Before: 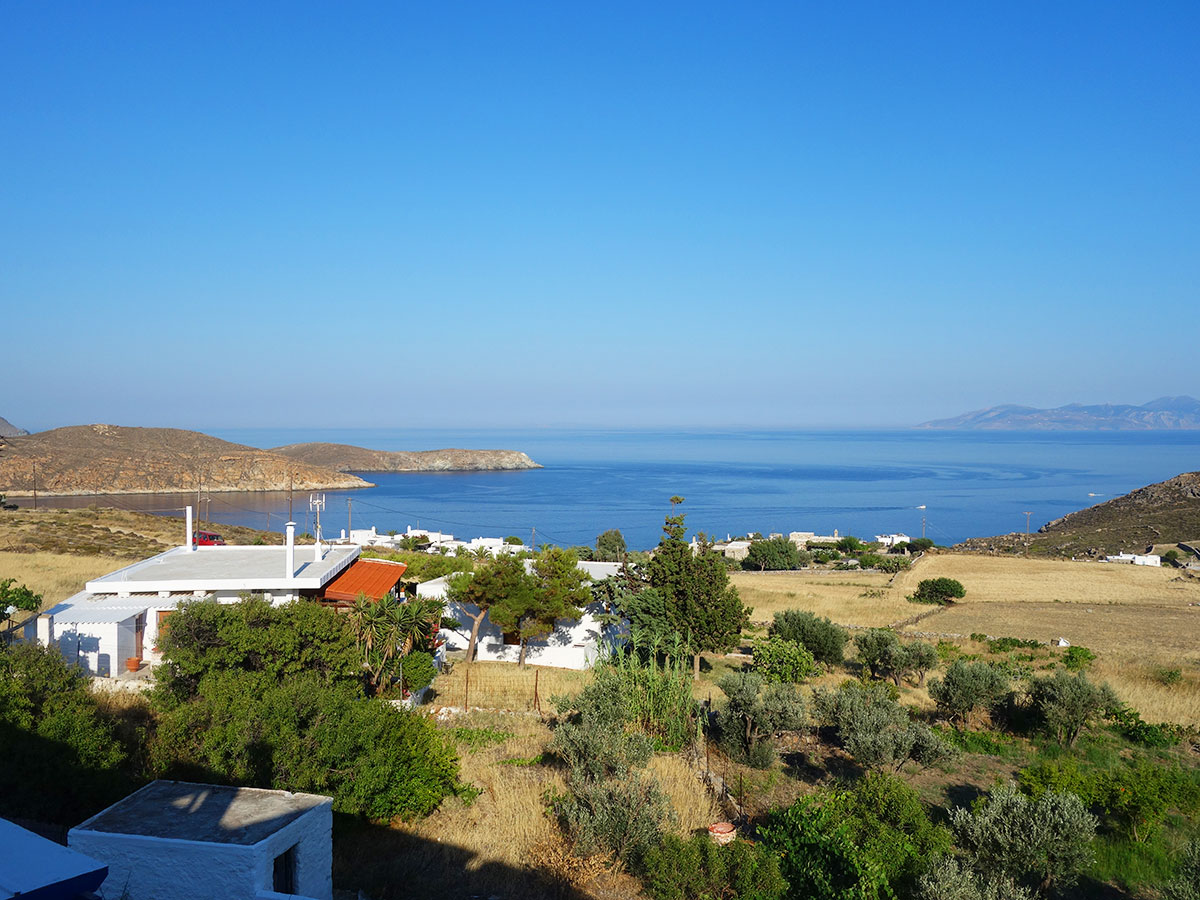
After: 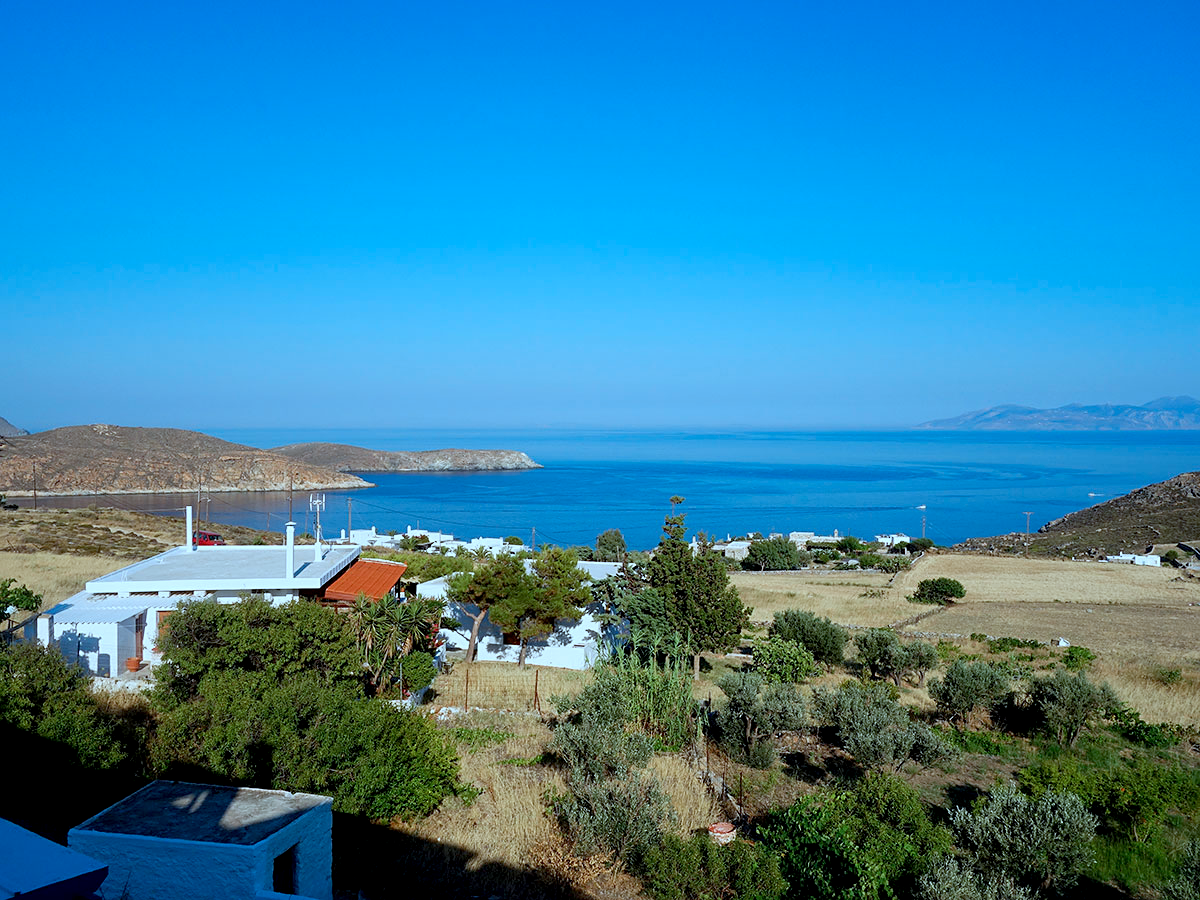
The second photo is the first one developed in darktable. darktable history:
exposure: black level correction 0.009, exposure -0.159 EV, compensate highlight preservation false
color correction: highlights a* -9.35, highlights b* -23.15
sharpen: amount 0.2
